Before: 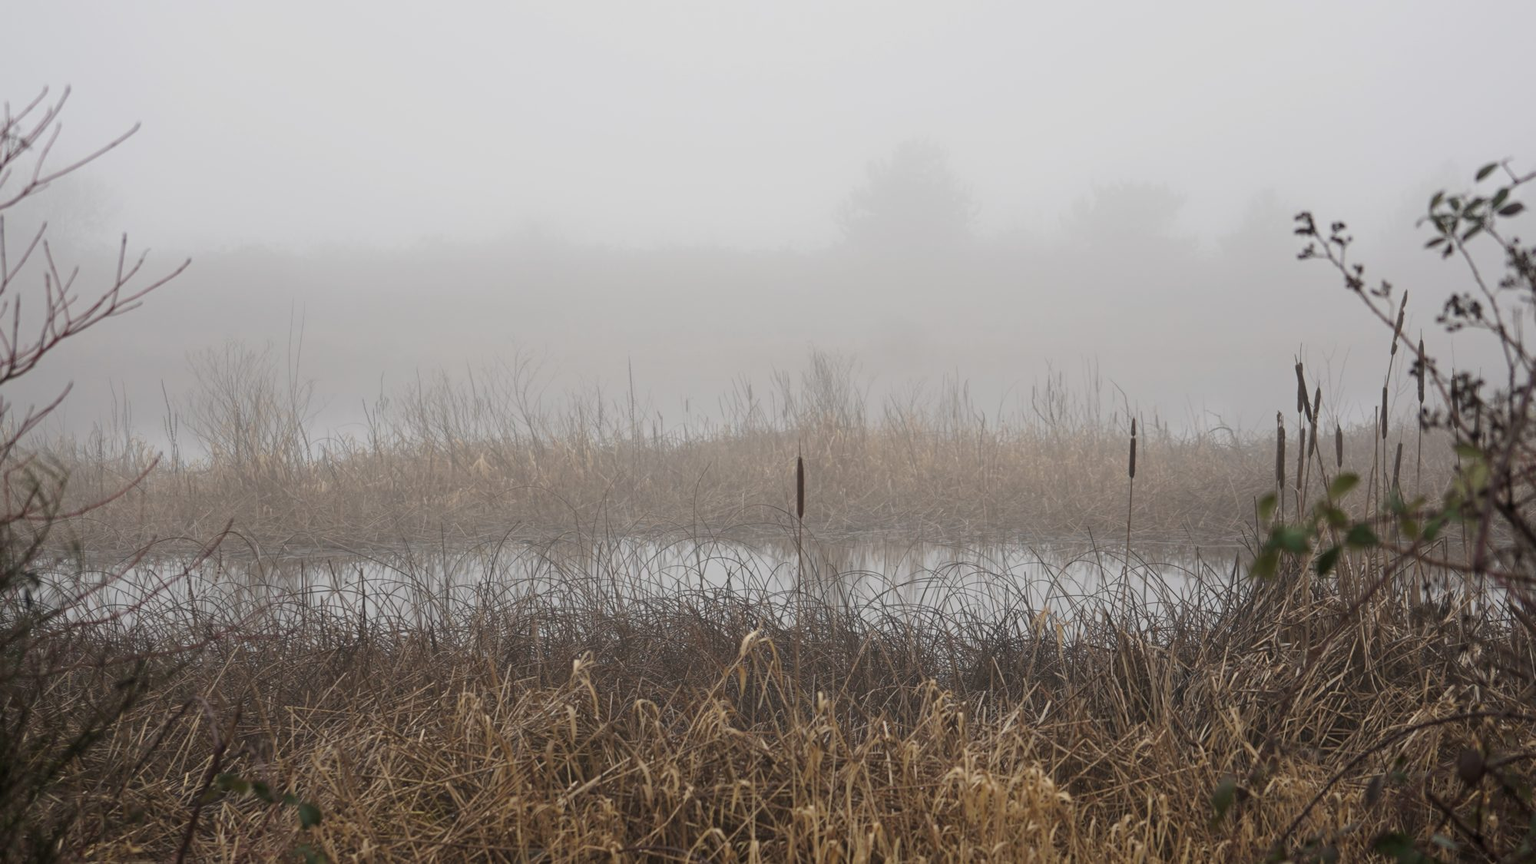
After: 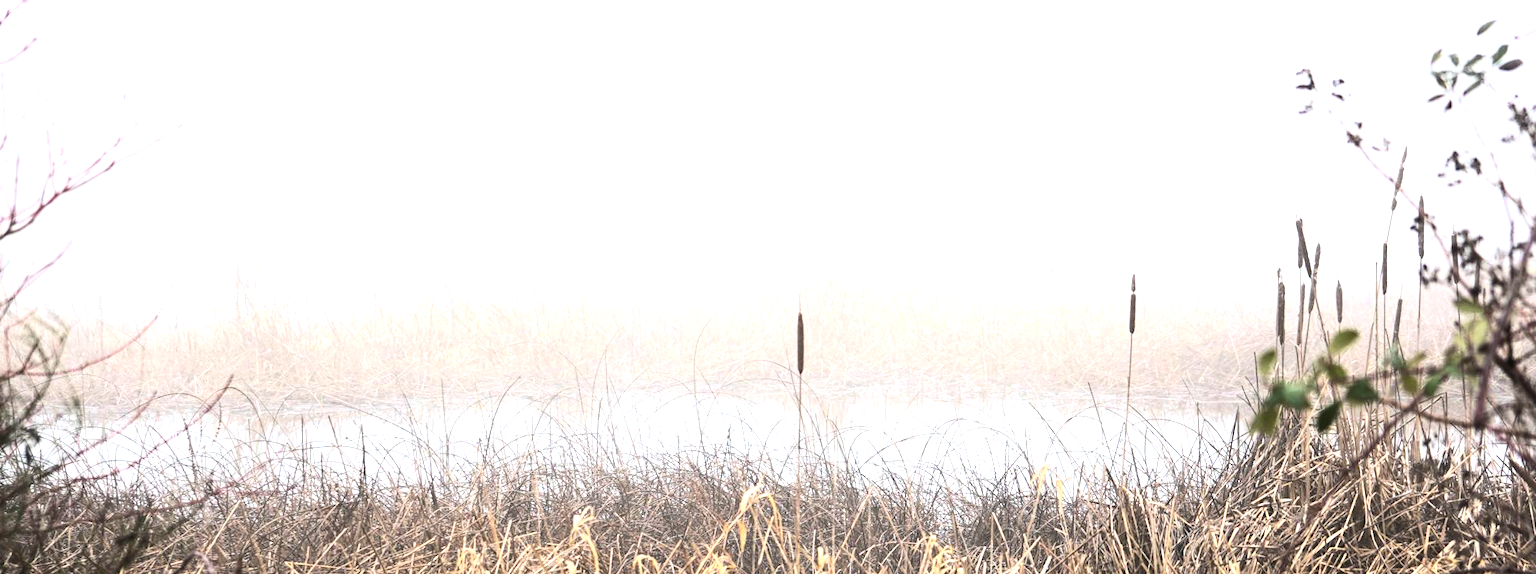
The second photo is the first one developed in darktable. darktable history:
white balance: red 0.976, blue 1.04
contrast brightness saturation: contrast 0.2, brightness 0.16, saturation 0.22
crop: top 16.727%, bottom 16.727%
exposure: black level correction 0.001, exposure 1.3 EV, compensate highlight preservation false
tone equalizer: -8 EV -1.08 EV, -7 EV -1.01 EV, -6 EV -0.867 EV, -5 EV -0.578 EV, -3 EV 0.578 EV, -2 EV 0.867 EV, -1 EV 1.01 EV, +0 EV 1.08 EV, edges refinement/feathering 500, mask exposure compensation -1.57 EV, preserve details no
